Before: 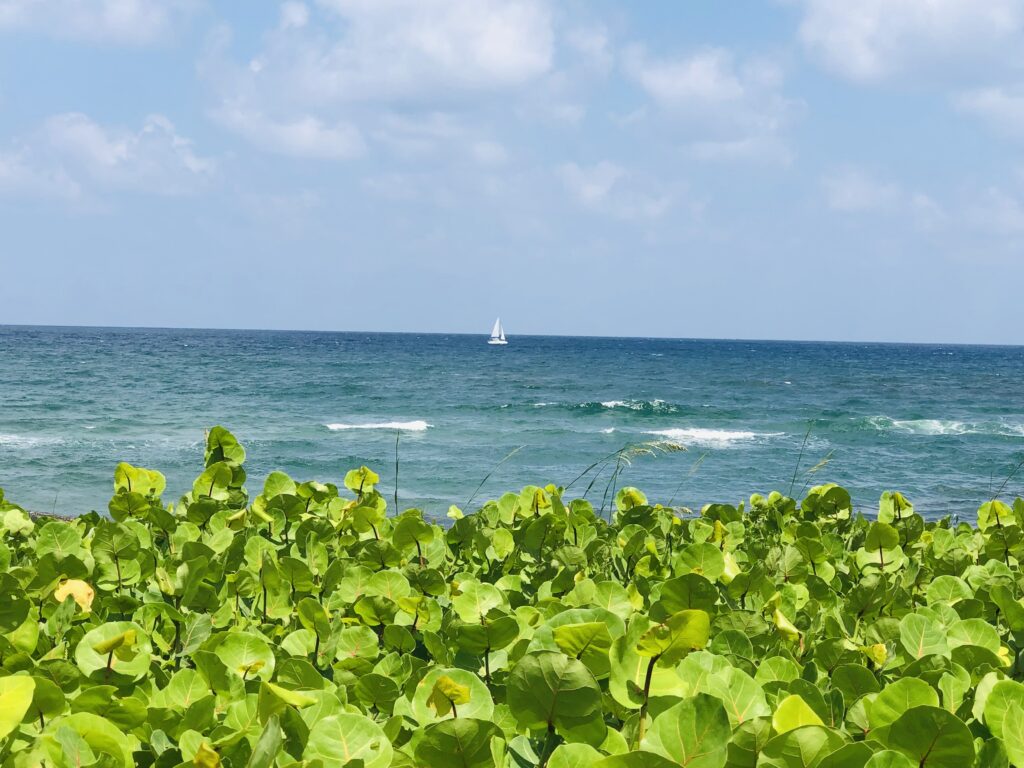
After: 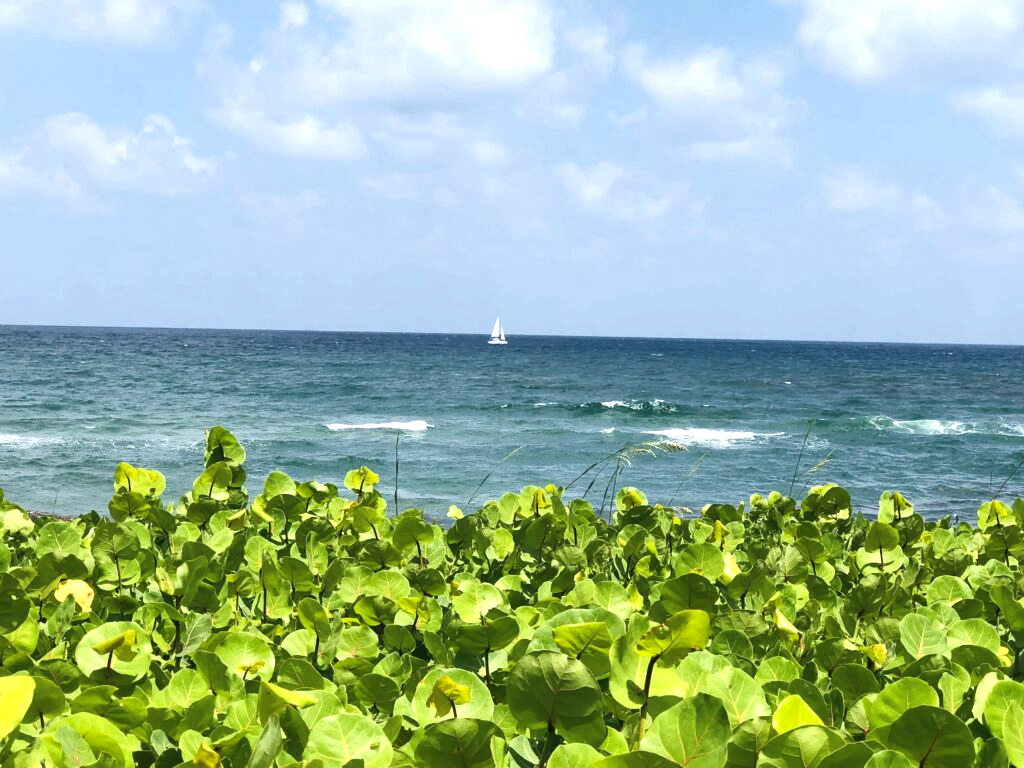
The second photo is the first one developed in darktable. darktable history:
color balance rgb: linear chroma grading › global chroma -16.022%, perceptual saturation grading › global saturation 19.625%, perceptual brilliance grading › global brilliance 15.026%, perceptual brilliance grading › shadows -35.121%
